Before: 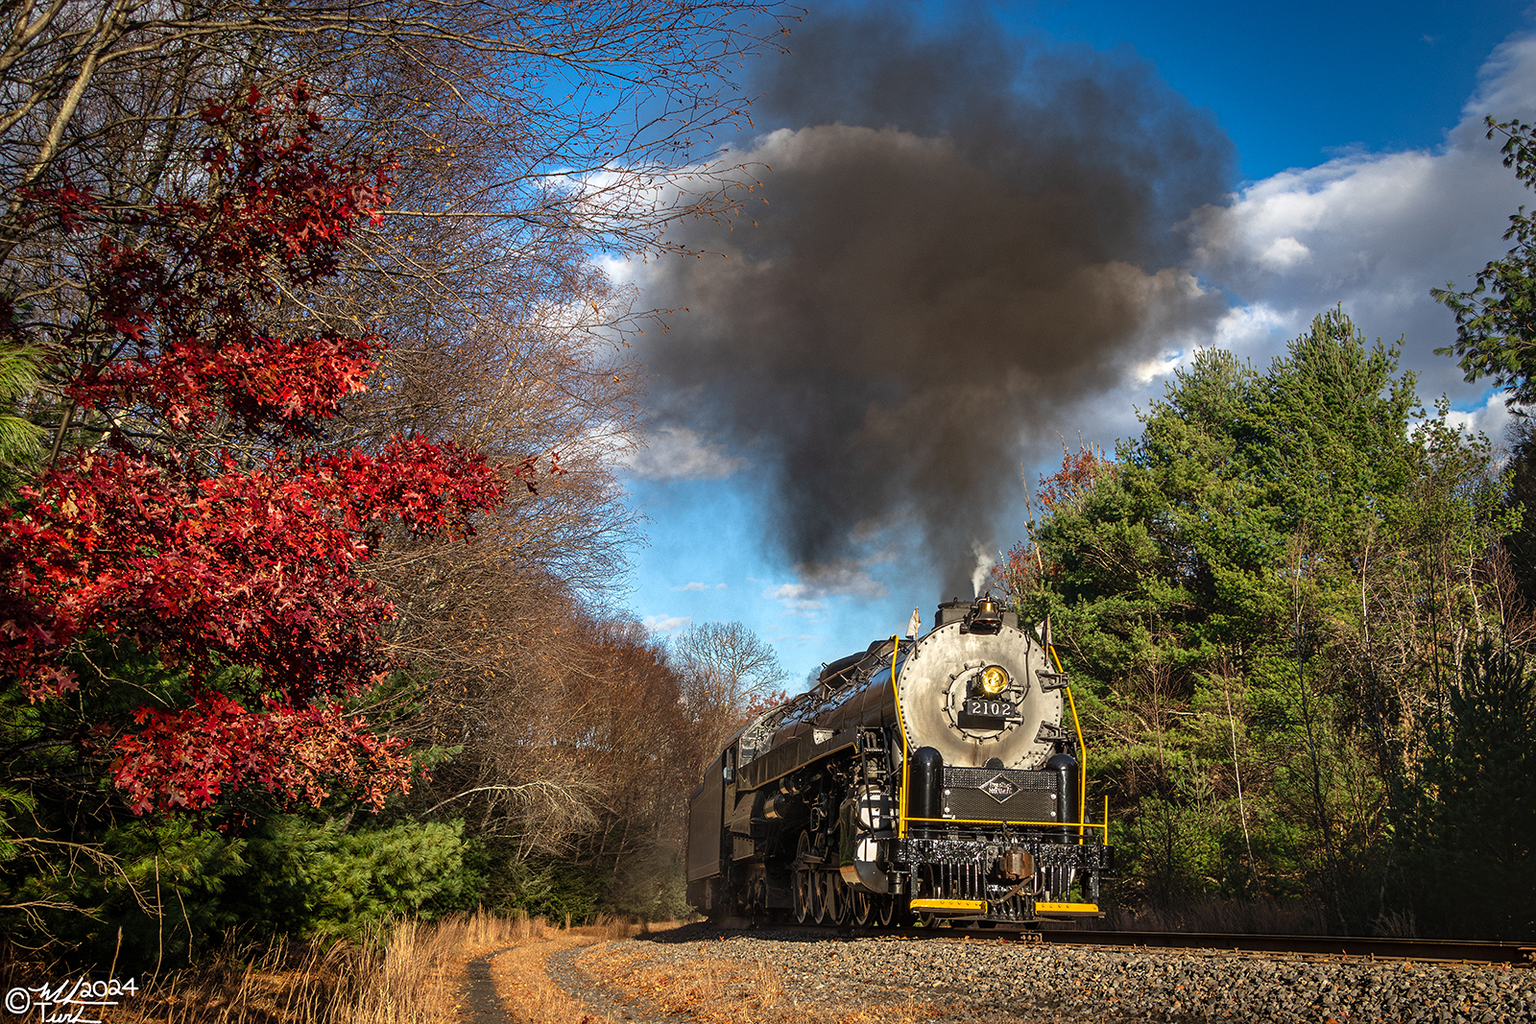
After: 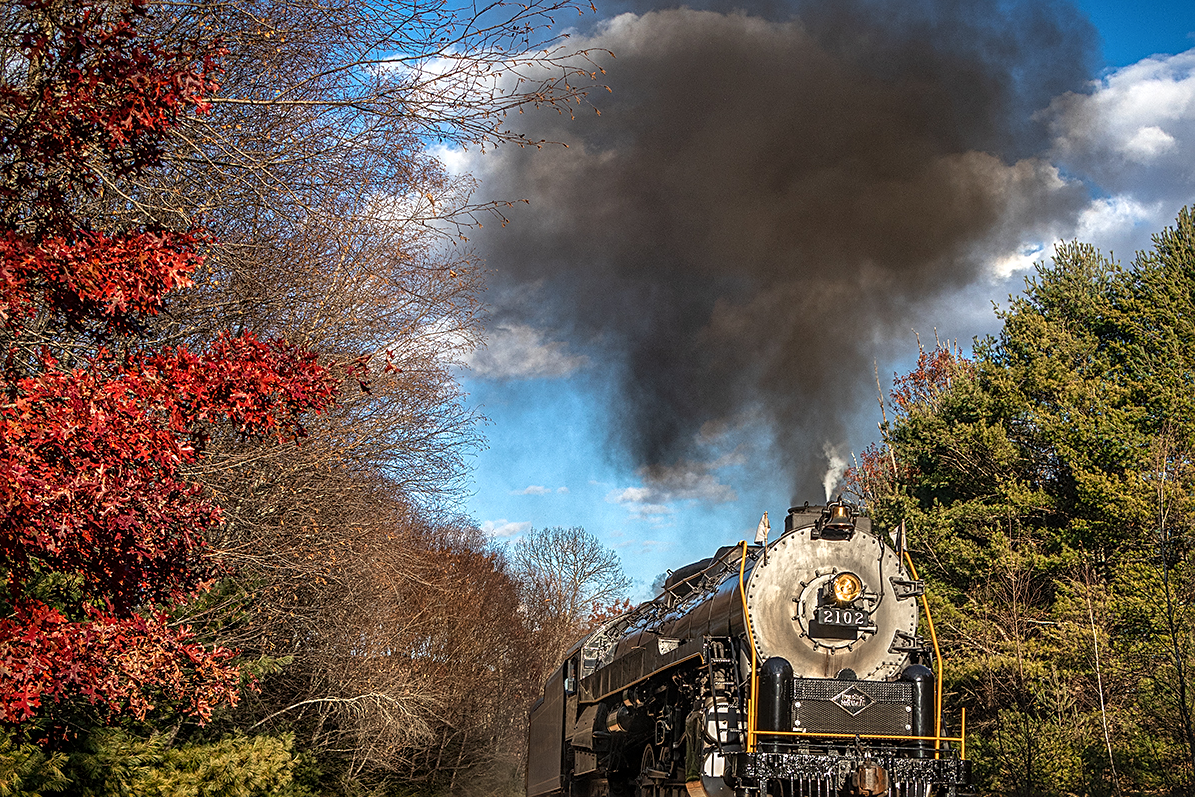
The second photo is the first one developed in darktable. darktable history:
color zones: curves: ch2 [(0, 0.5) (0.143, 0.5) (0.286, 0.416) (0.429, 0.5) (0.571, 0.5) (0.714, 0.5) (0.857, 0.5) (1, 0.5)]
sharpen: on, module defaults
local contrast: on, module defaults
crop and rotate: left 11.831%, top 11.346%, right 13.429%, bottom 13.899%
